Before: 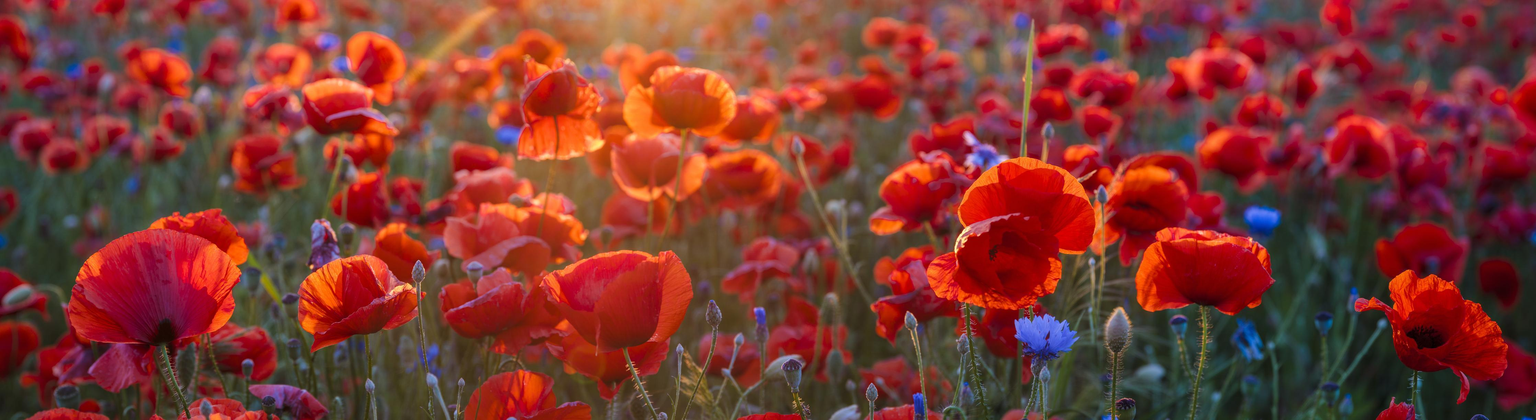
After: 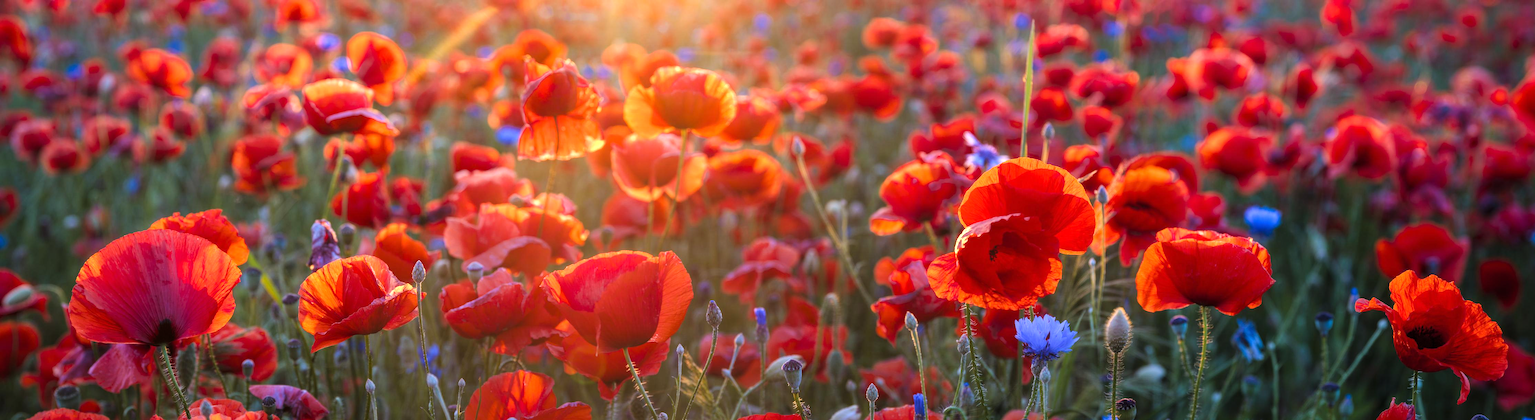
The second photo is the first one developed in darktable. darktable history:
tone equalizer: -8 EV -0.736 EV, -7 EV -0.733 EV, -6 EV -0.632 EV, -5 EV -0.406 EV, -3 EV 0.388 EV, -2 EV 0.6 EV, -1 EV 0.684 EV, +0 EV 0.742 EV
